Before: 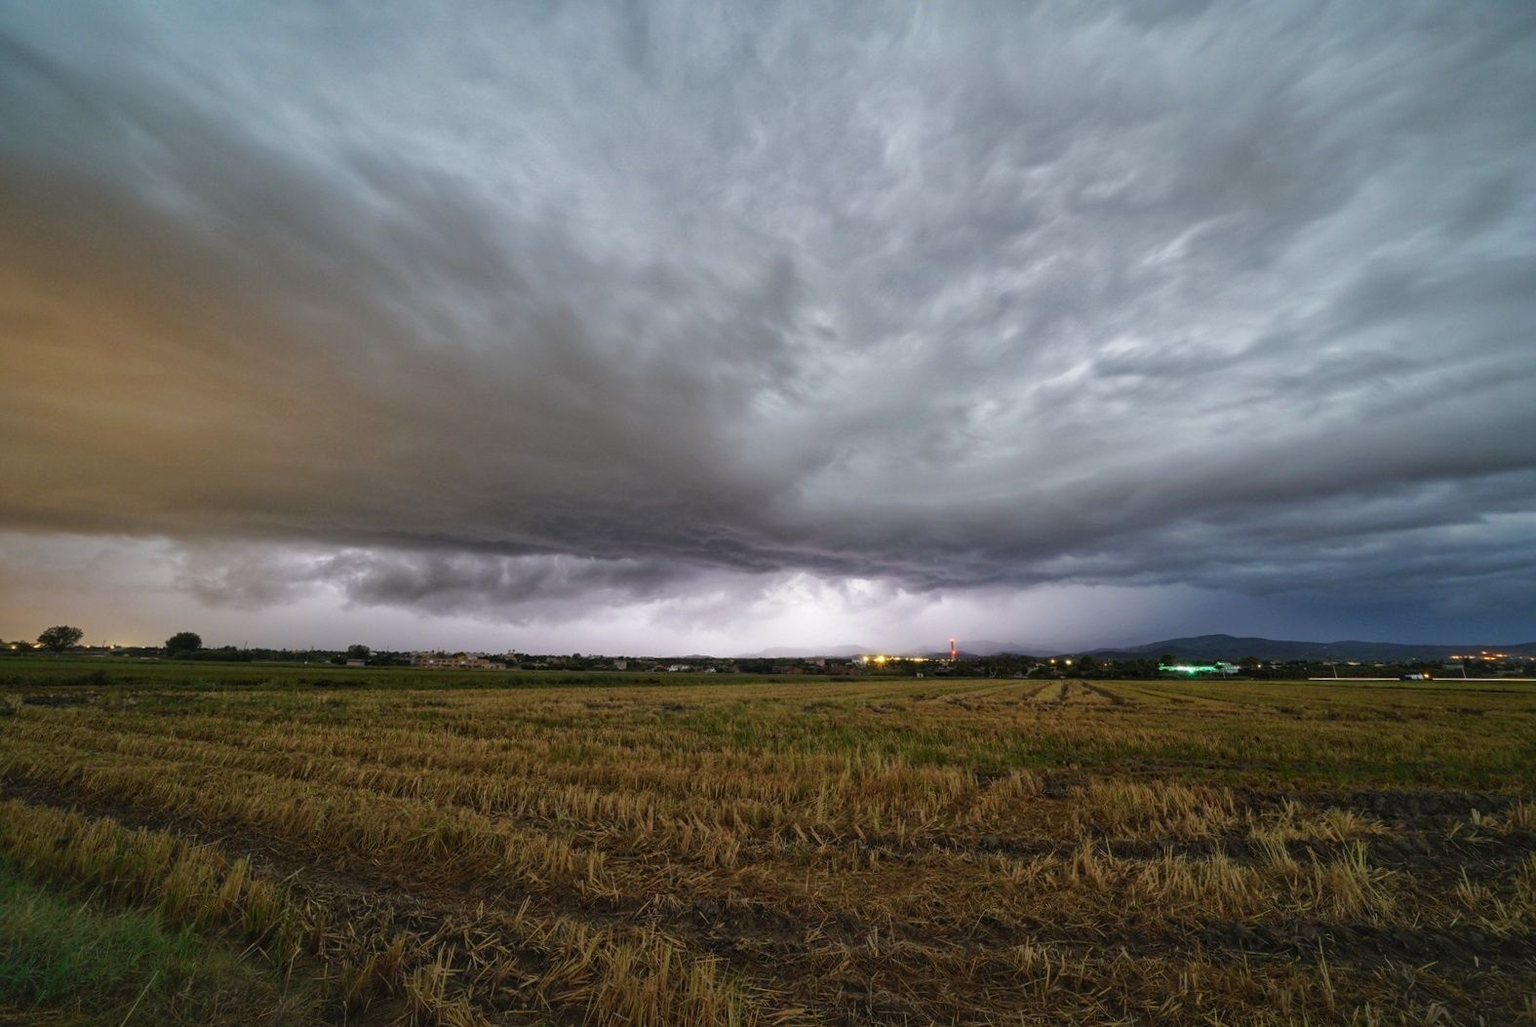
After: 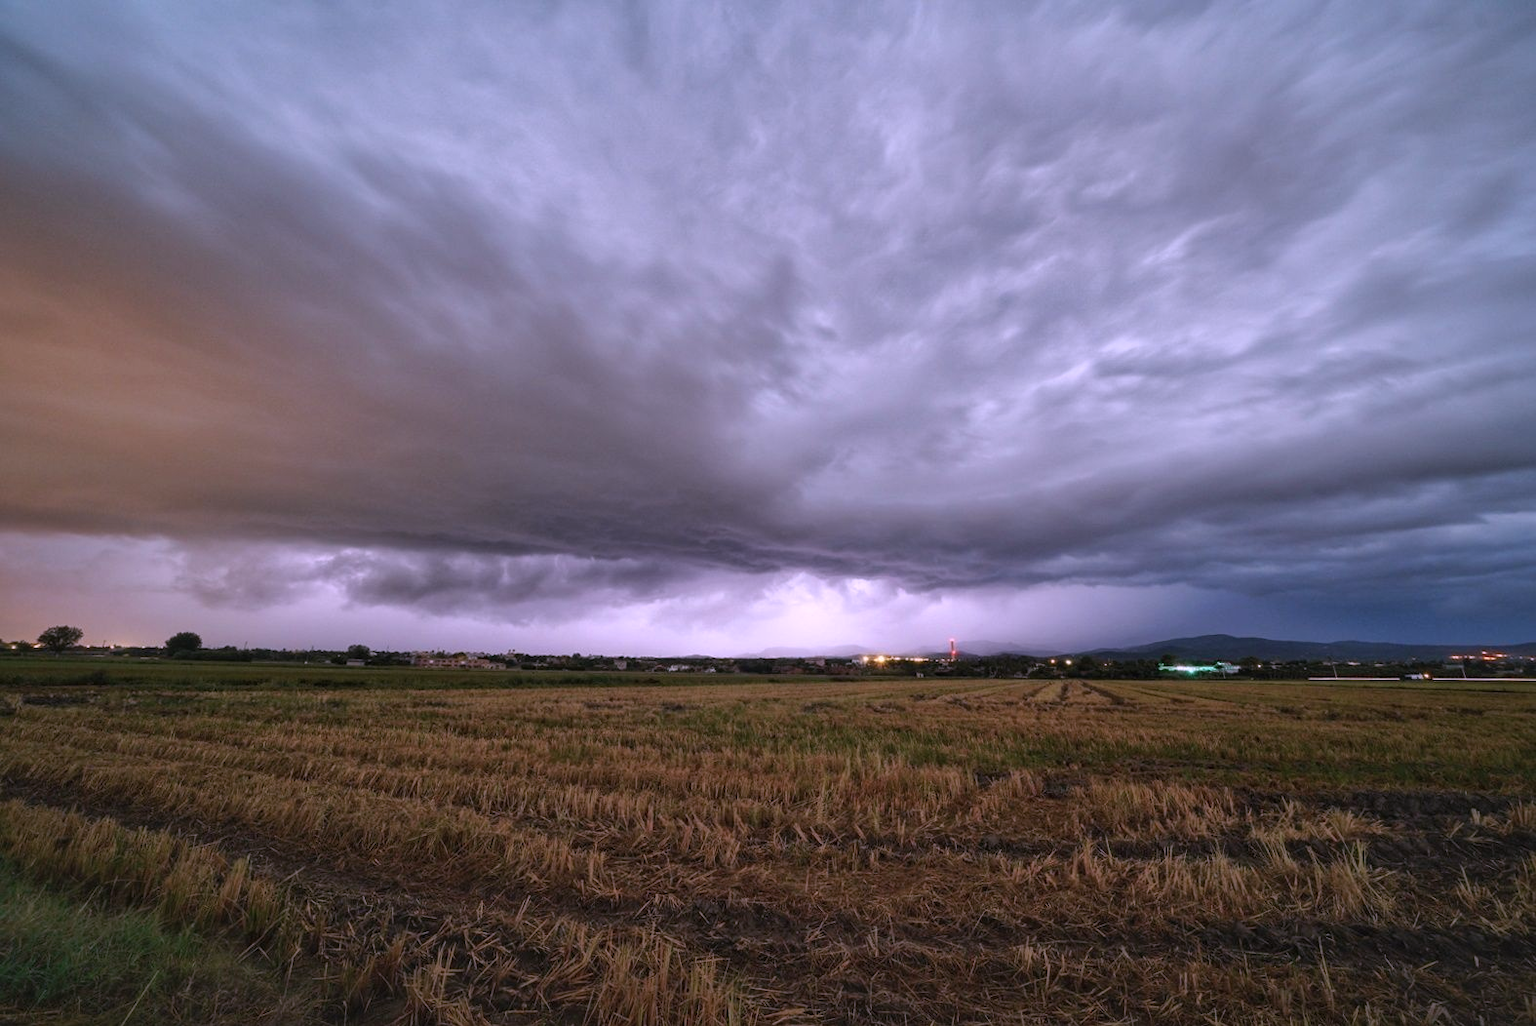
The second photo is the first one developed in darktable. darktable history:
color correction: highlights a* 15.16, highlights b* -24.73
